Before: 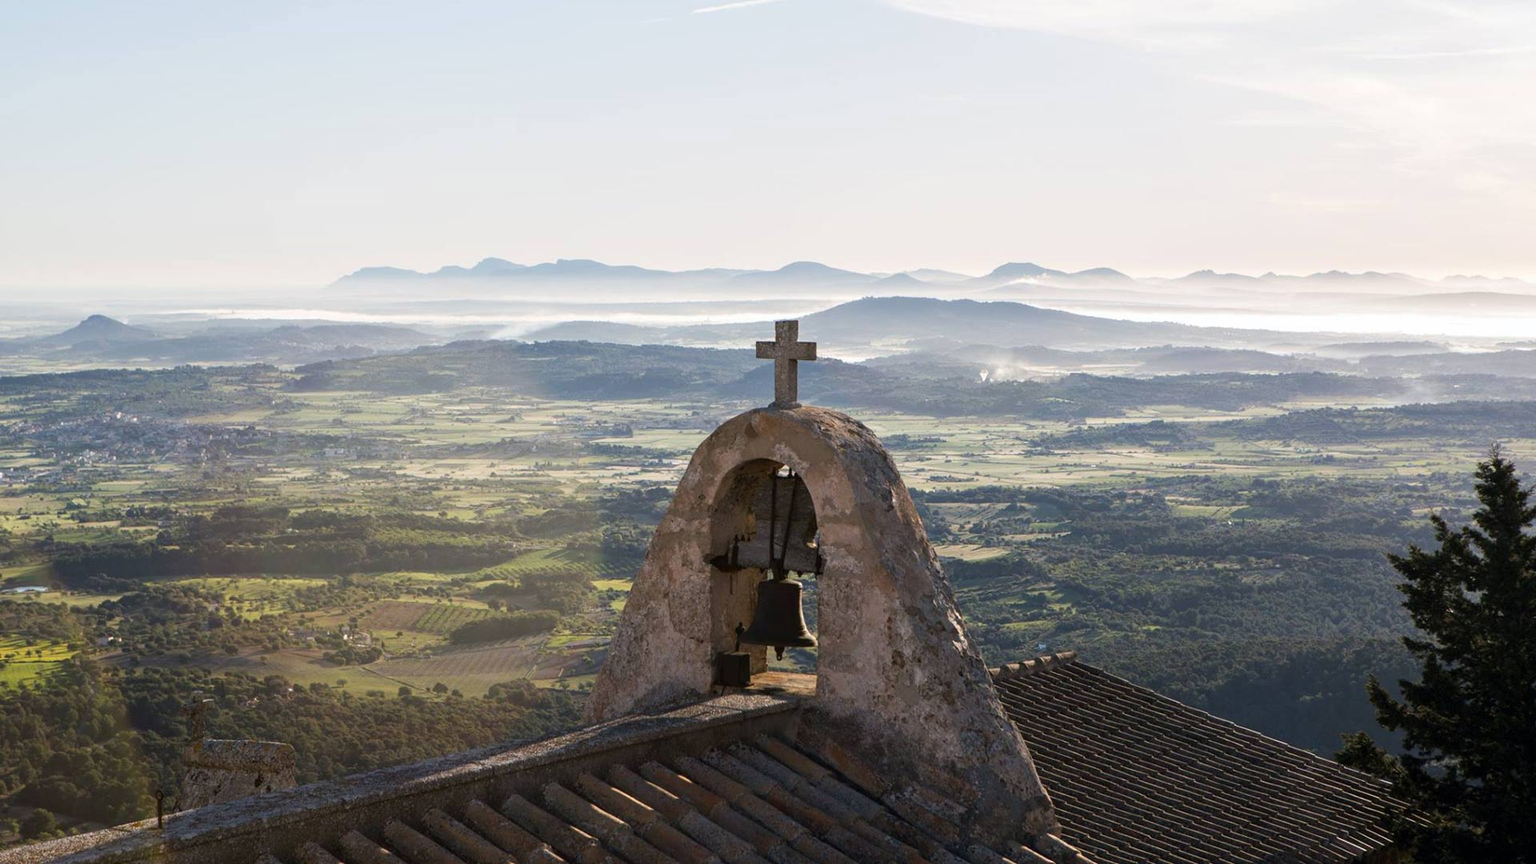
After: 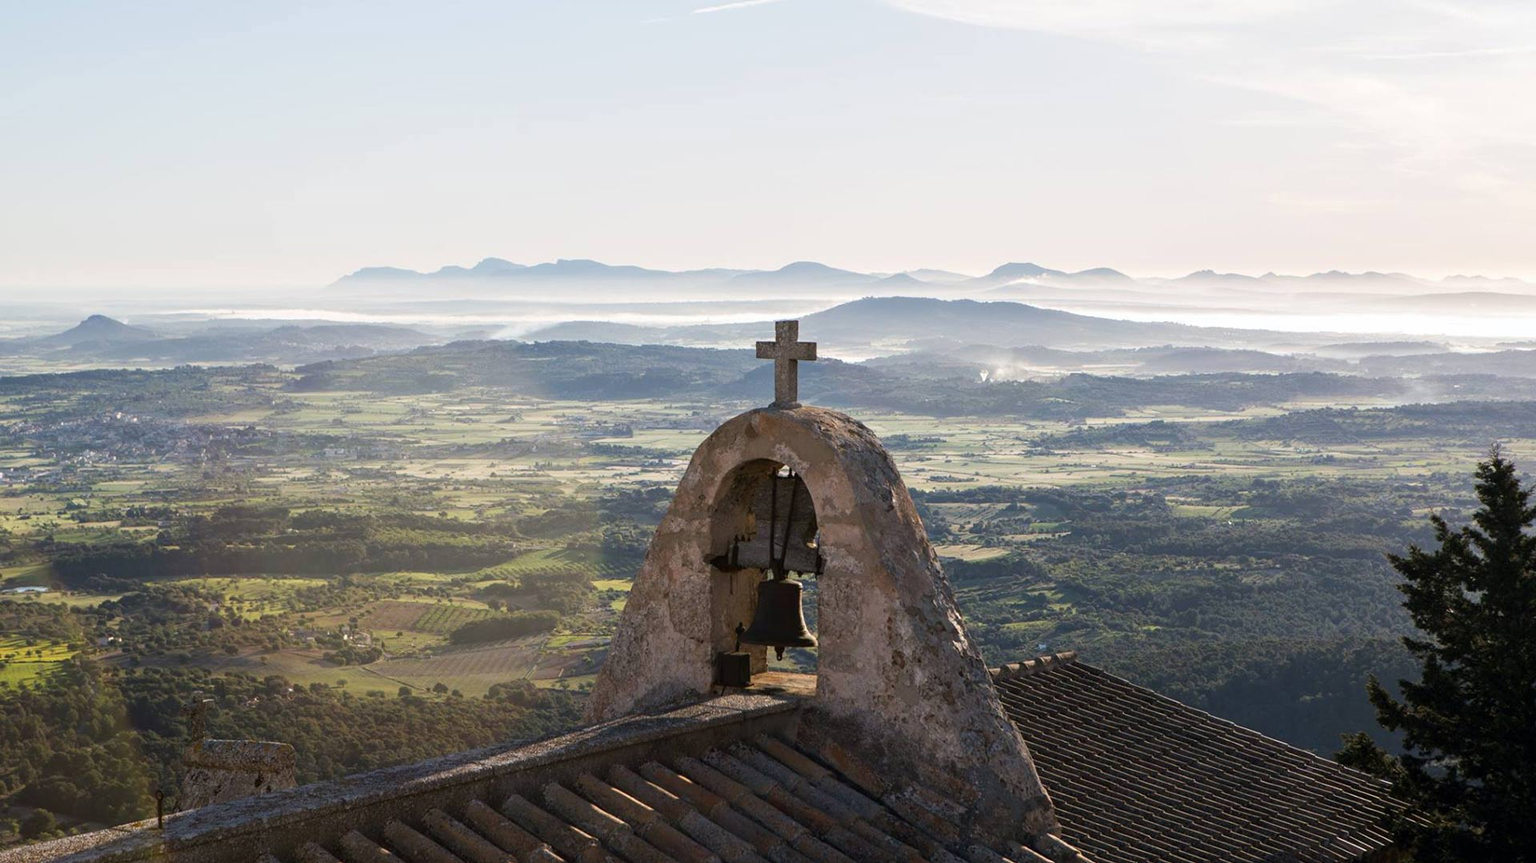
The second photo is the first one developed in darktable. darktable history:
crop: bottom 0.071%
